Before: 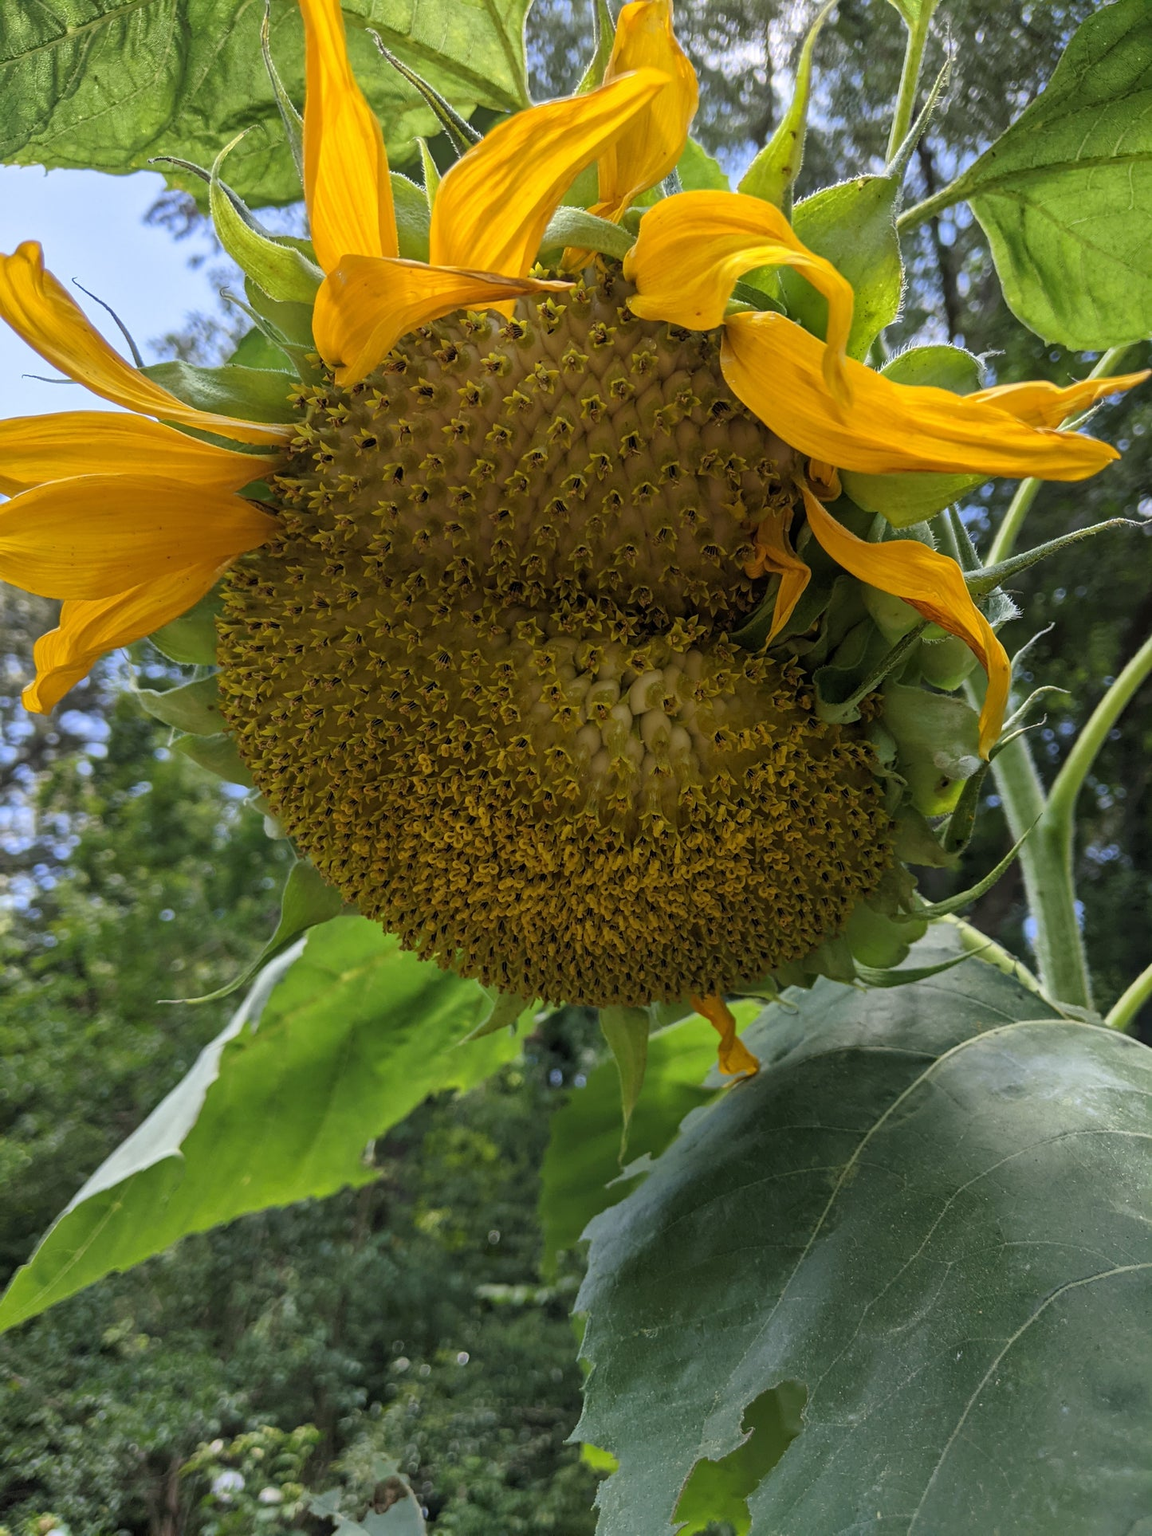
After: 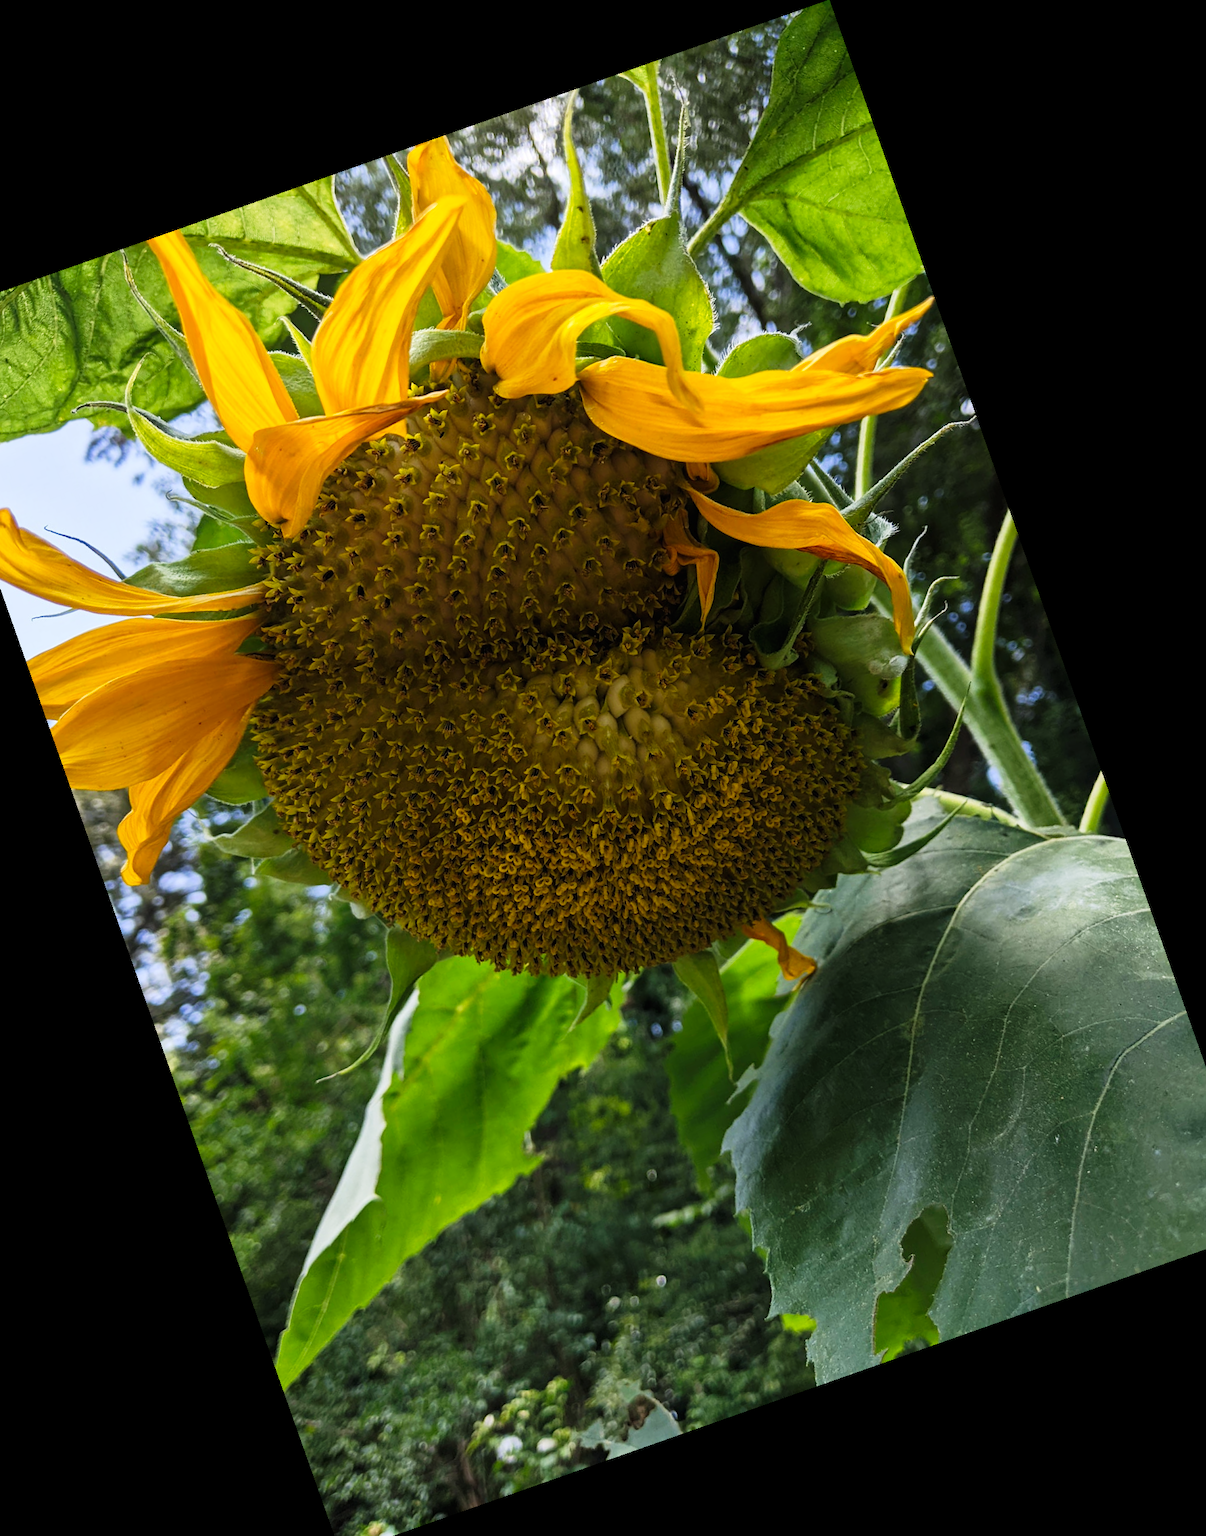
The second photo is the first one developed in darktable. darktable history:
crop and rotate: angle 19.43°, left 6.812%, right 4.125%, bottom 1.087%
tone curve: curves: ch0 [(0, 0) (0.003, 0.008) (0.011, 0.008) (0.025, 0.011) (0.044, 0.017) (0.069, 0.029) (0.1, 0.045) (0.136, 0.067) (0.177, 0.103) (0.224, 0.151) (0.277, 0.21) (0.335, 0.285) (0.399, 0.37) (0.468, 0.462) (0.543, 0.568) (0.623, 0.679) (0.709, 0.79) (0.801, 0.876) (0.898, 0.936) (1, 1)], preserve colors none
